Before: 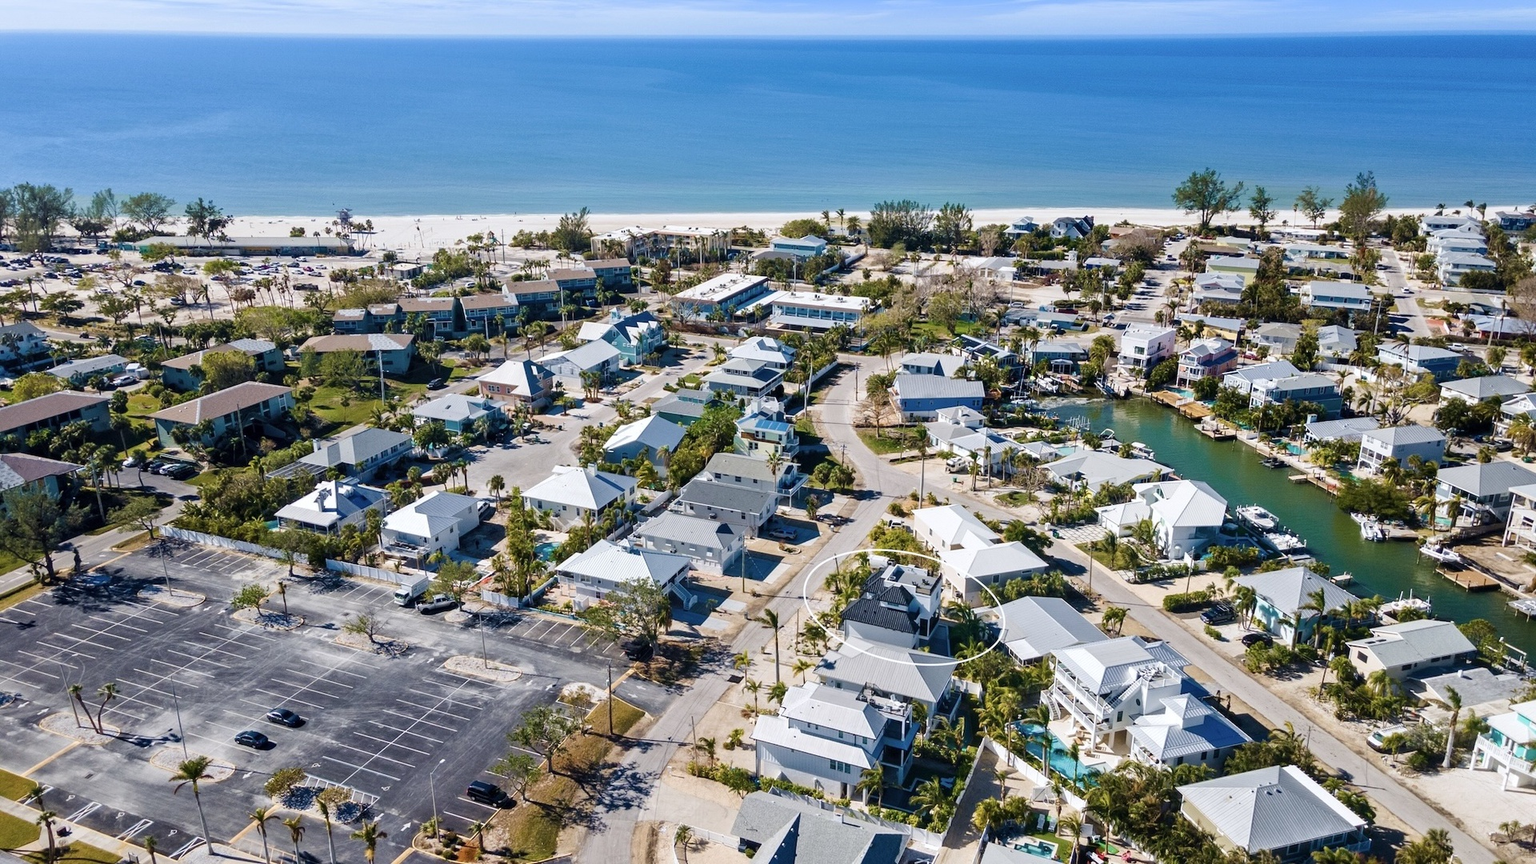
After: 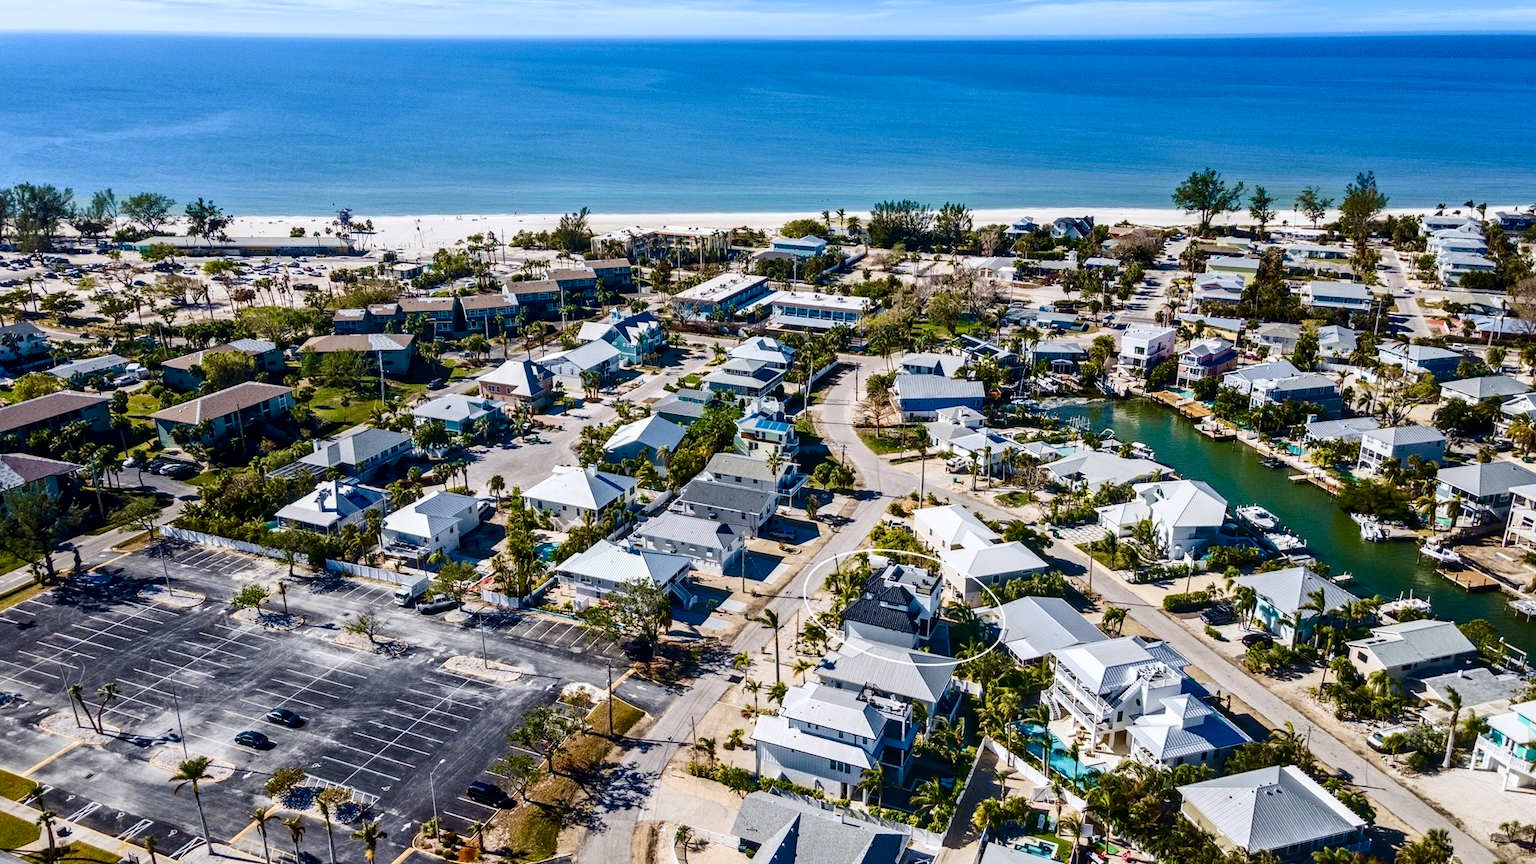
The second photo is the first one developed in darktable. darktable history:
local contrast: on, module defaults
contrast brightness saturation: contrast 0.206, brightness -0.104, saturation 0.215
